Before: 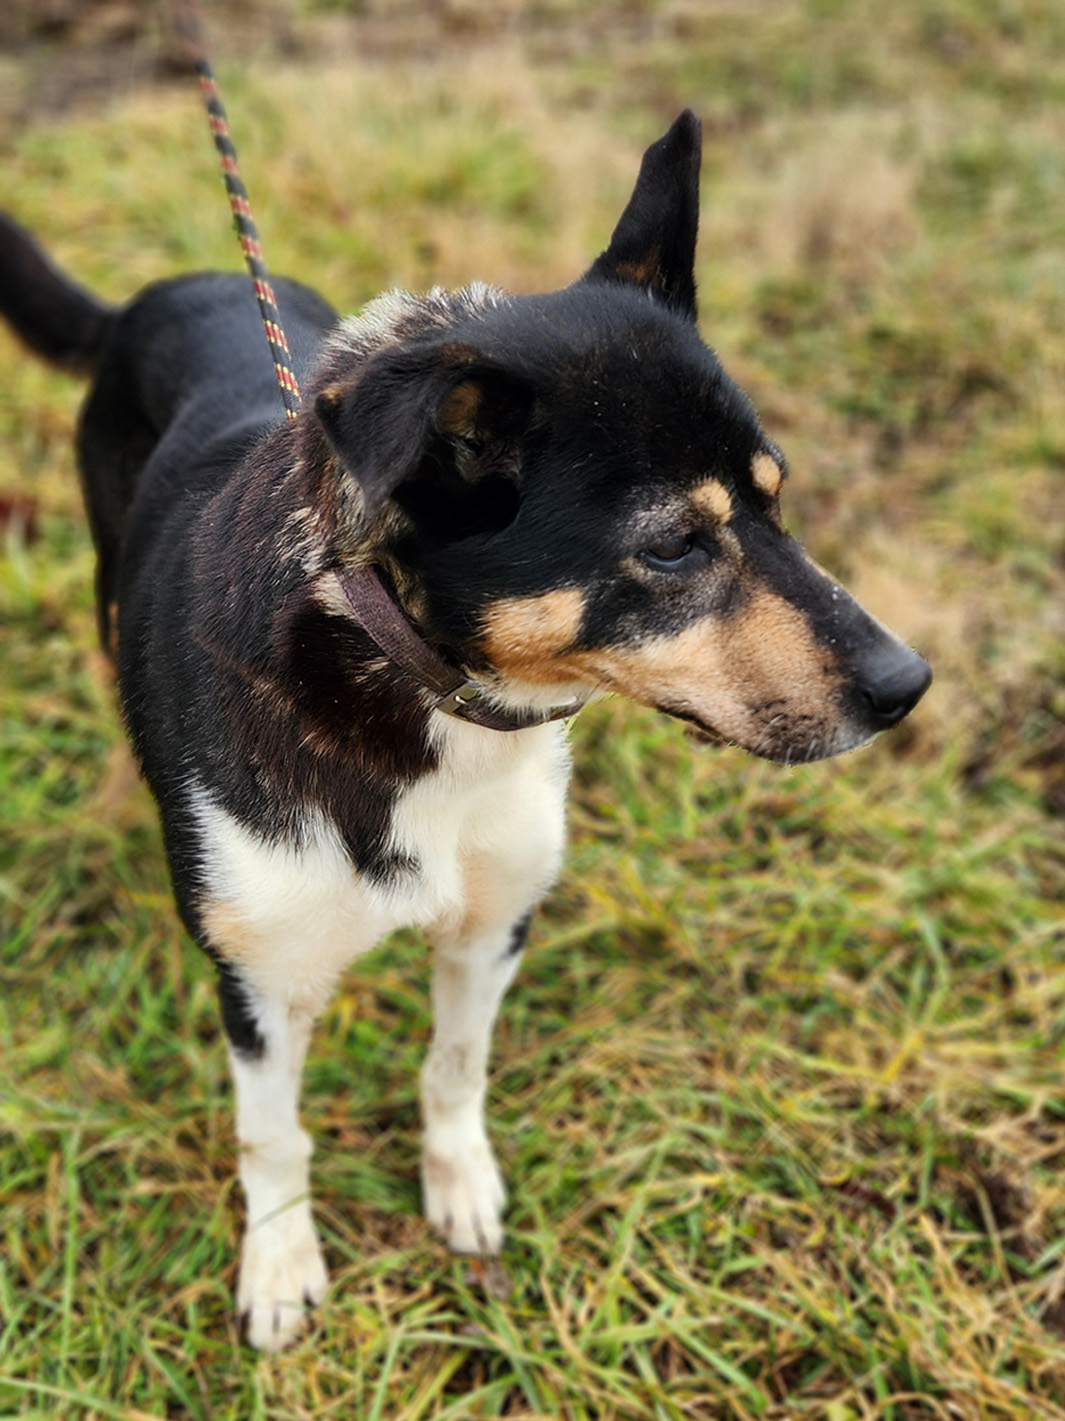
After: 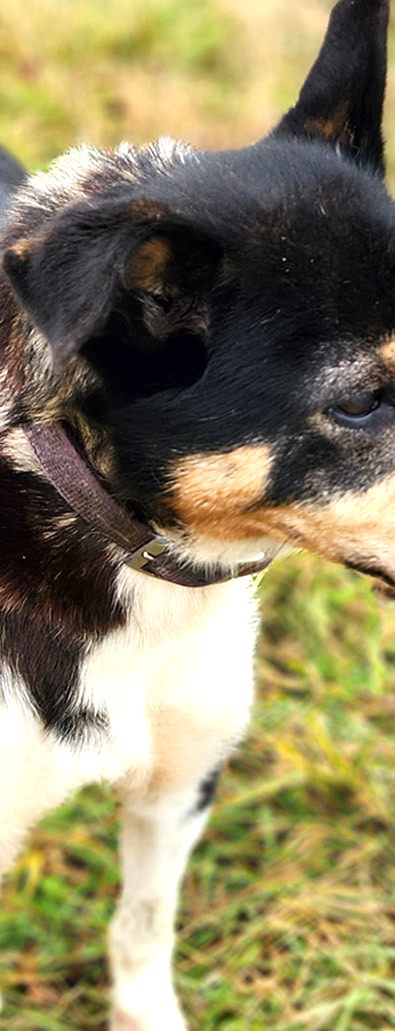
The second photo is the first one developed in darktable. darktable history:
crop and rotate: left 29.373%, top 10.183%, right 33.511%, bottom 17.23%
exposure: exposure 0.668 EV, compensate exposure bias true, compensate highlight preservation false
